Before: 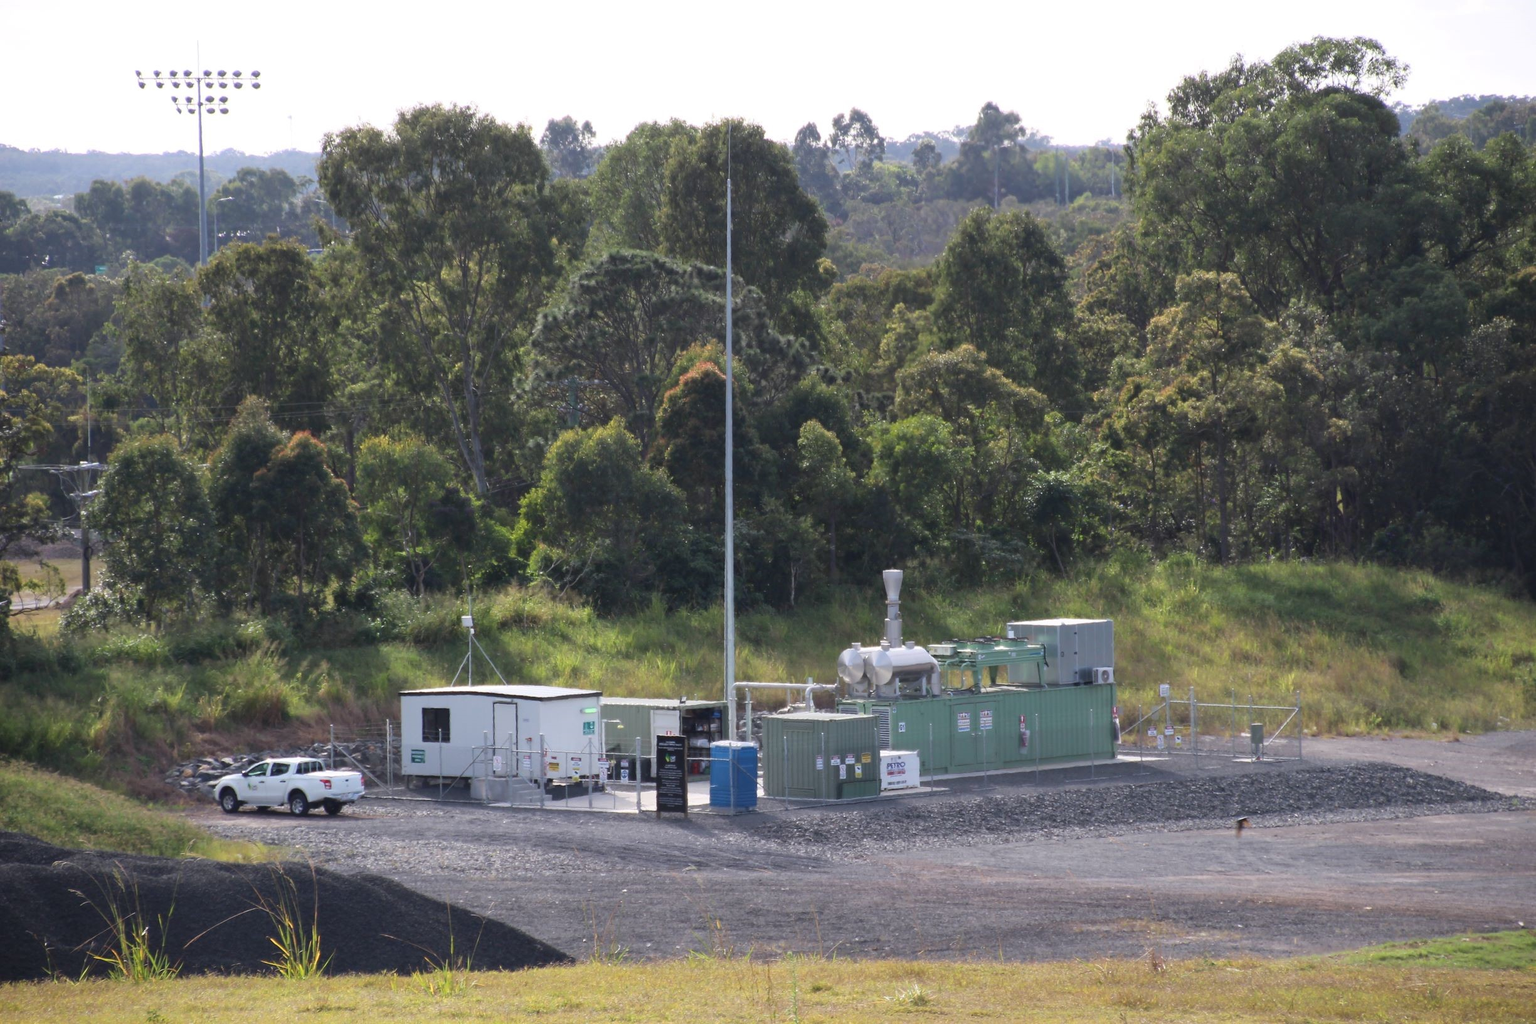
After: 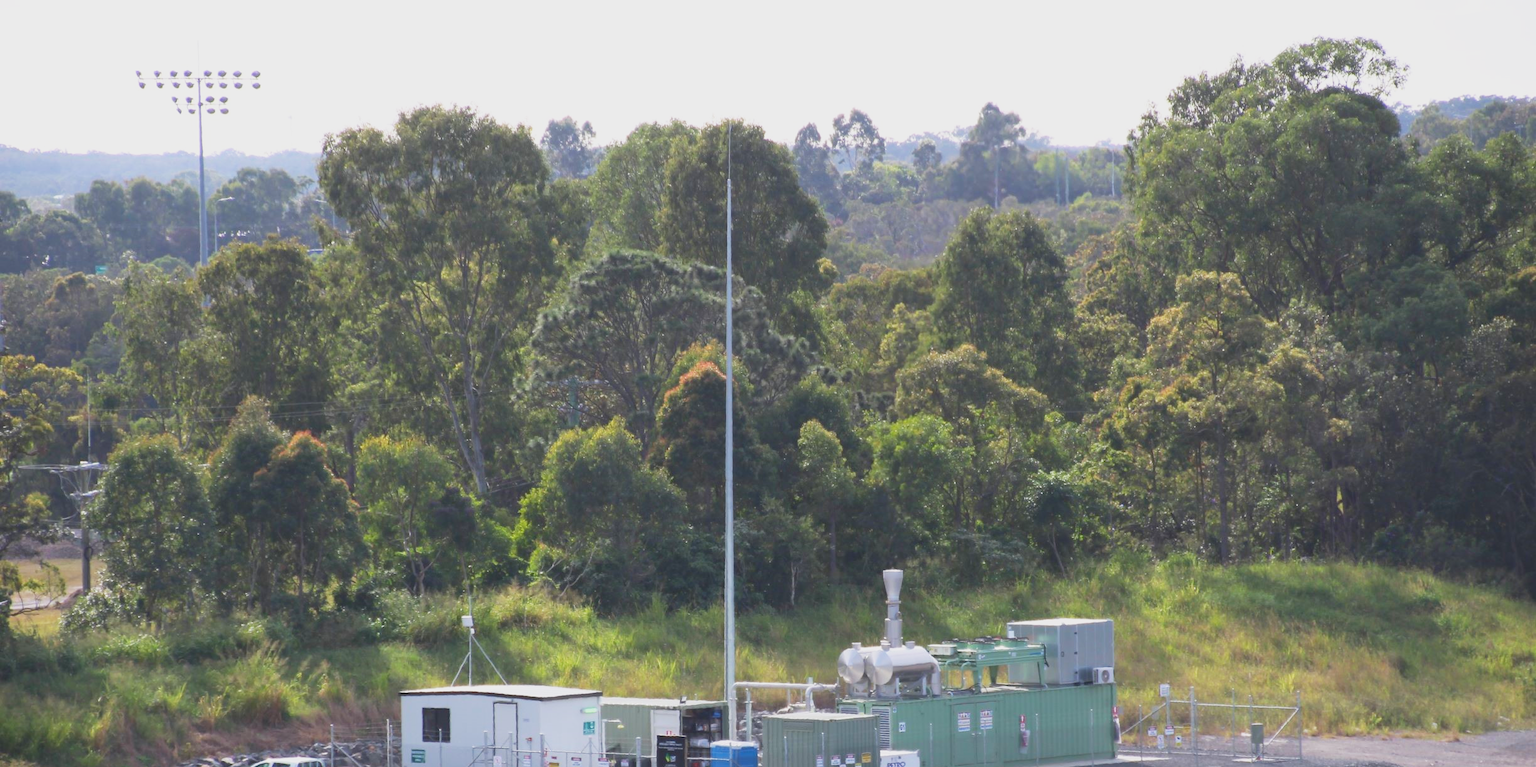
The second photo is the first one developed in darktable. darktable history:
lowpass: radius 0.1, contrast 0.85, saturation 1.1, unbound 0
crop: bottom 24.988%
base curve: curves: ch0 [(0, 0) (0.088, 0.125) (0.176, 0.251) (0.354, 0.501) (0.613, 0.749) (1, 0.877)], preserve colors none
